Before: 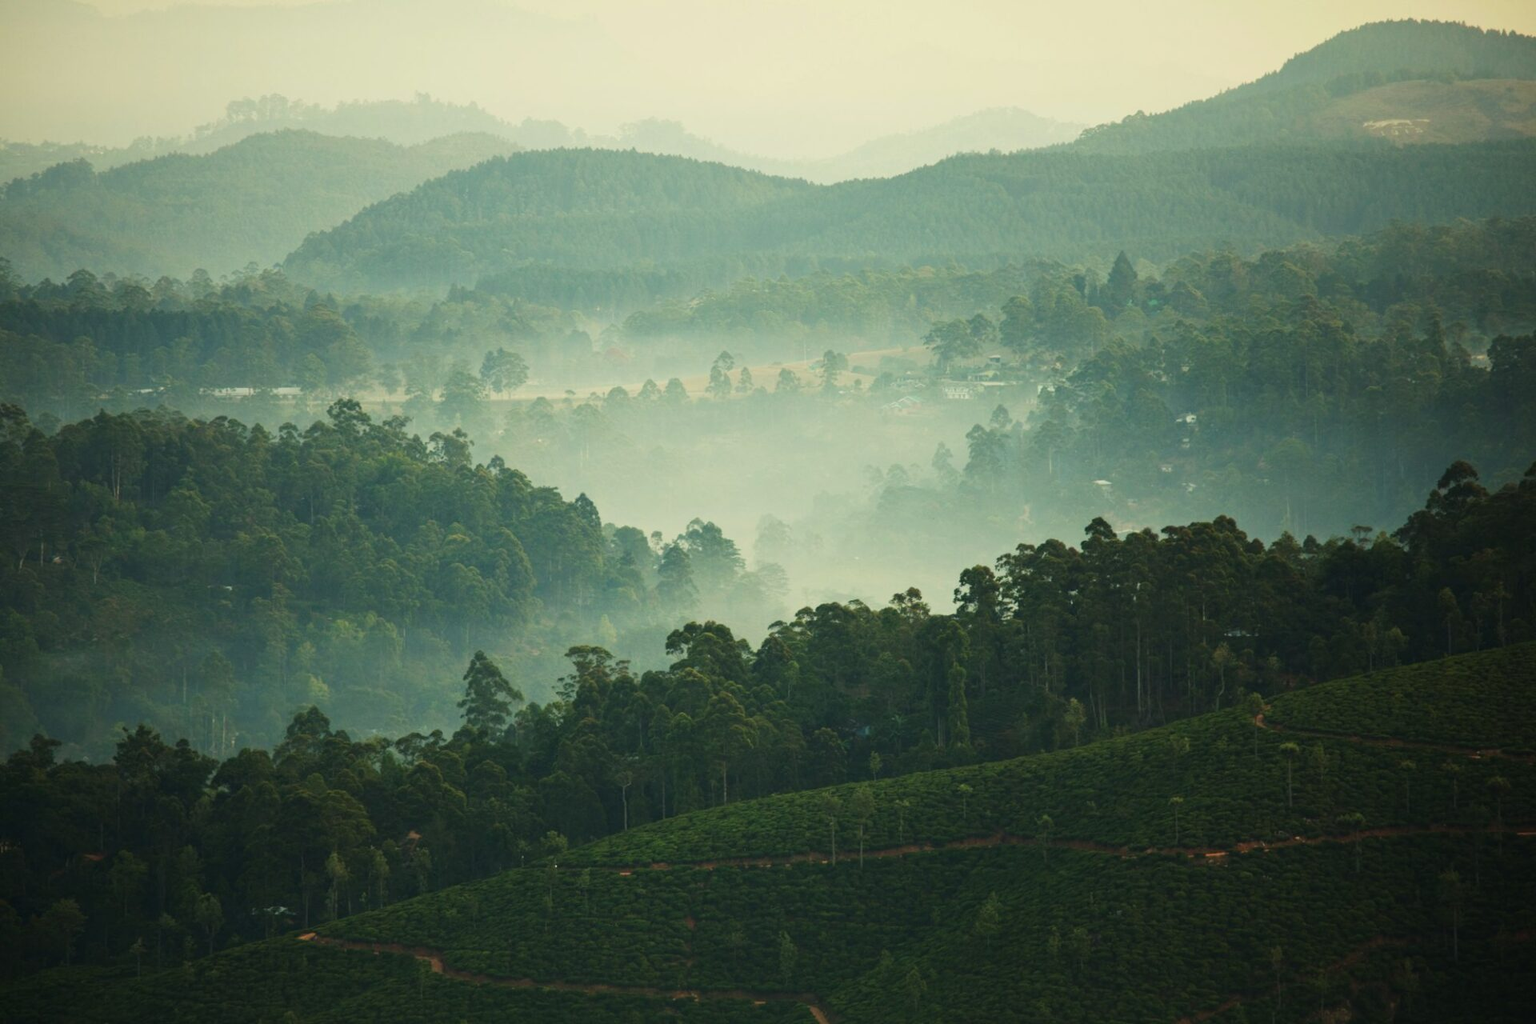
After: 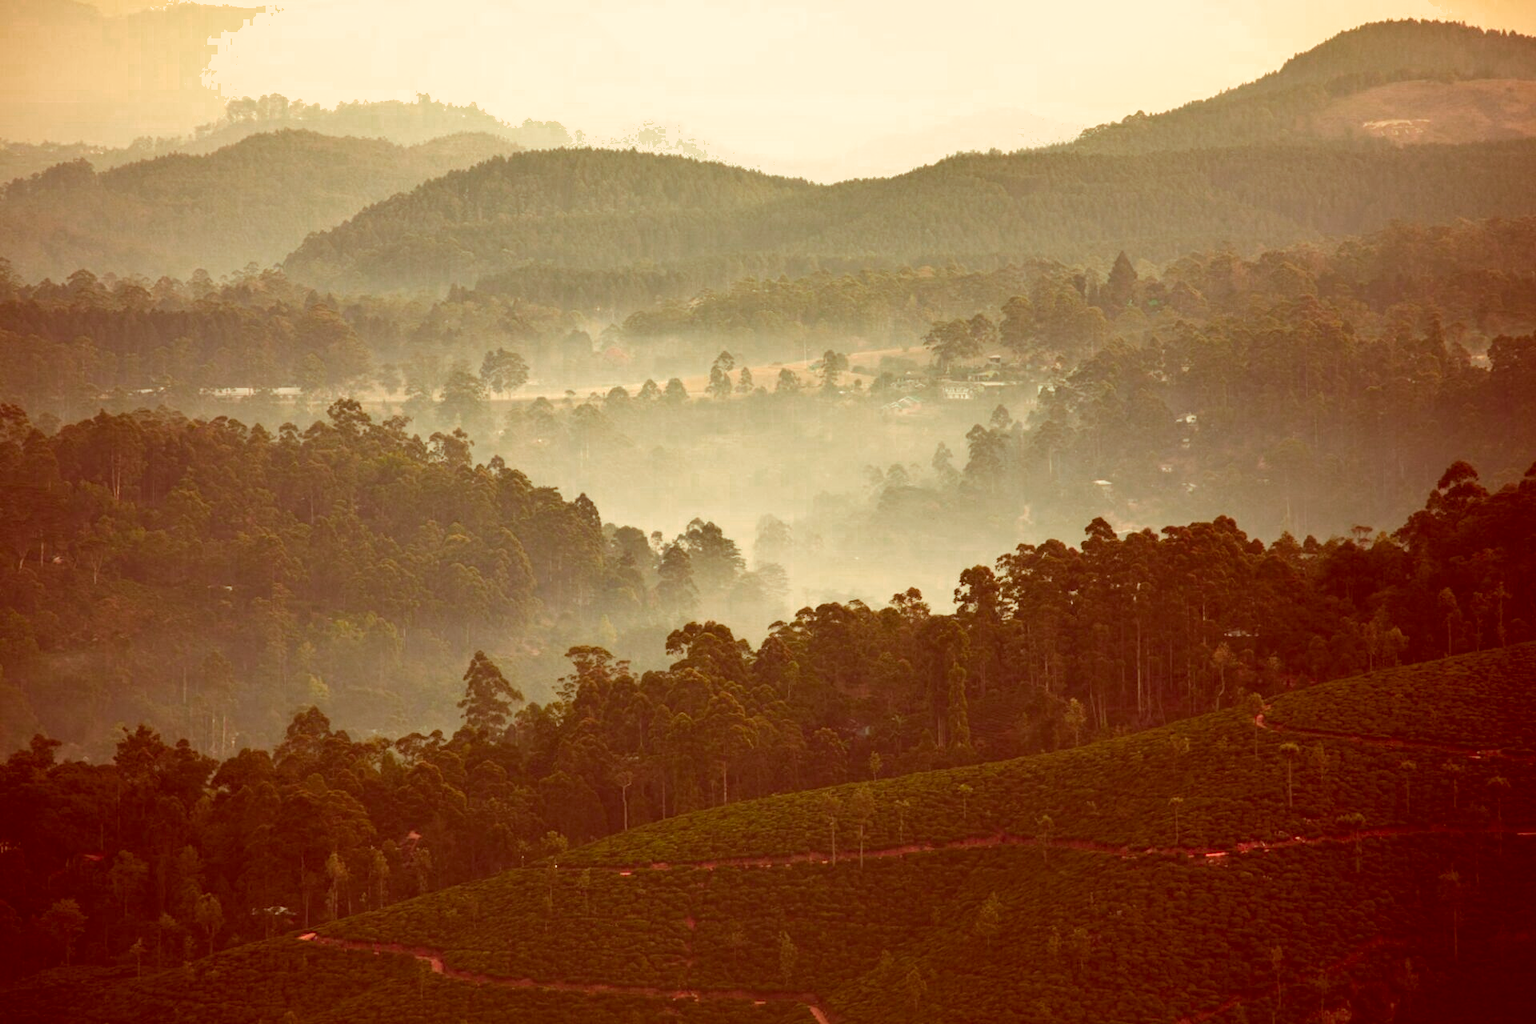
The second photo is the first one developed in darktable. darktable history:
color zones: curves: ch0 [(0, 0.553) (0.123, 0.58) (0.23, 0.419) (0.468, 0.155) (0.605, 0.132) (0.723, 0.063) (0.833, 0.172) (0.921, 0.468)]; ch1 [(0.025, 0.645) (0.229, 0.584) (0.326, 0.551) (0.537, 0.446) (0.599, 0.911) (0.708, 1) (0.805, 0.944)]; ch2 [(0.086, 0.468) (0.254, 0.464) (0.638, 0.564) (0.702, 0.592) (0.768, 0.564)]
exposure: exposure 0.167 EV, compensate highlight preservation false
color correction: highlights a* 9.02, highlights b* 8.79, shadows a* 39.66, shadows b* 39.49, saturation 0.815
color balance rgb: linear chroma grading › shadows -6.959%, linear chroma grading › highlights -6.807%, linear chroma grading › global chroma -10.117%, linear chroma grading › mid-tones -8.101%, perceptual saturation grading › global saturation 25.305%, perceptual brilliance grading › global brilliance 12.387%
shadows and highlights: shadows 25.87, highlights -47.99, soften with gaussian
